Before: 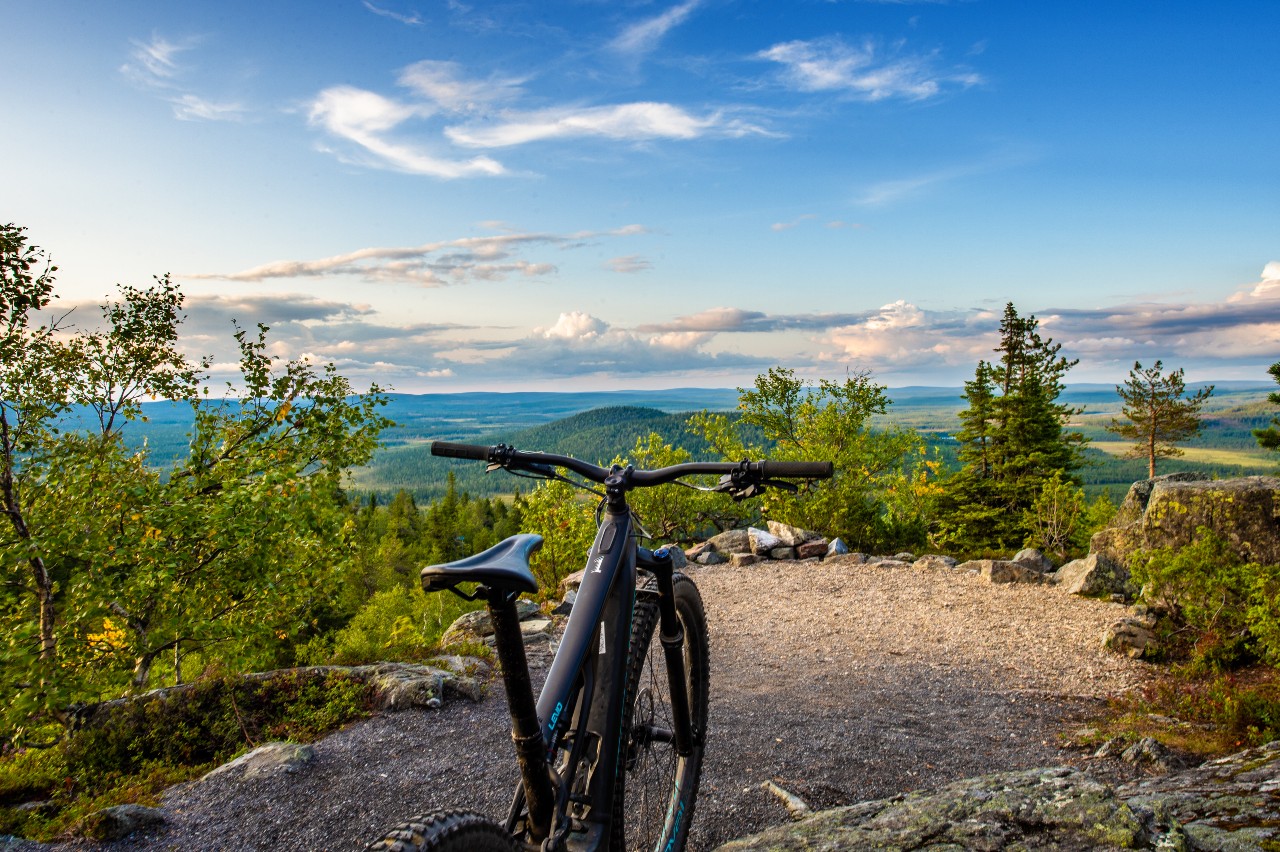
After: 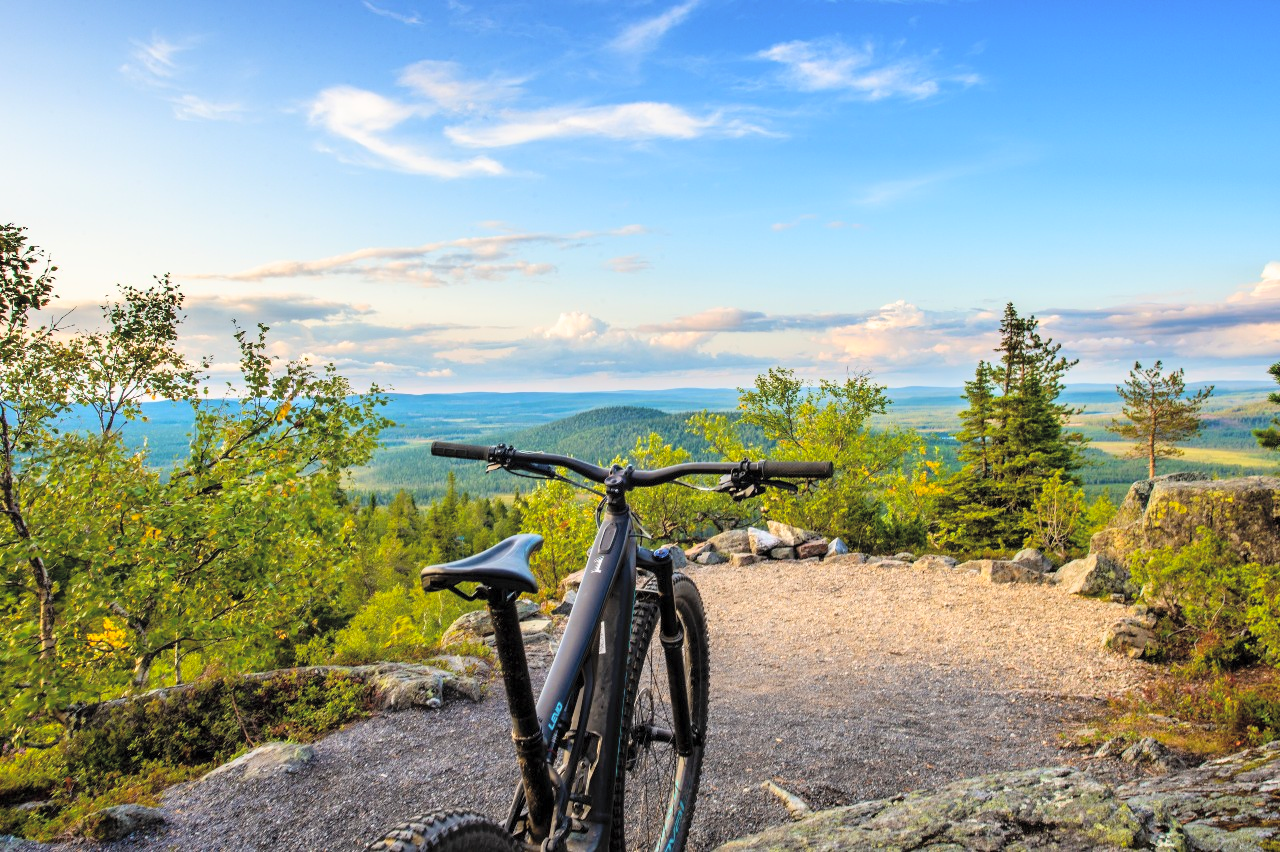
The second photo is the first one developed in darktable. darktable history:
color balance: output saturation 110%
global tonemap: drago (0.7, 100)
